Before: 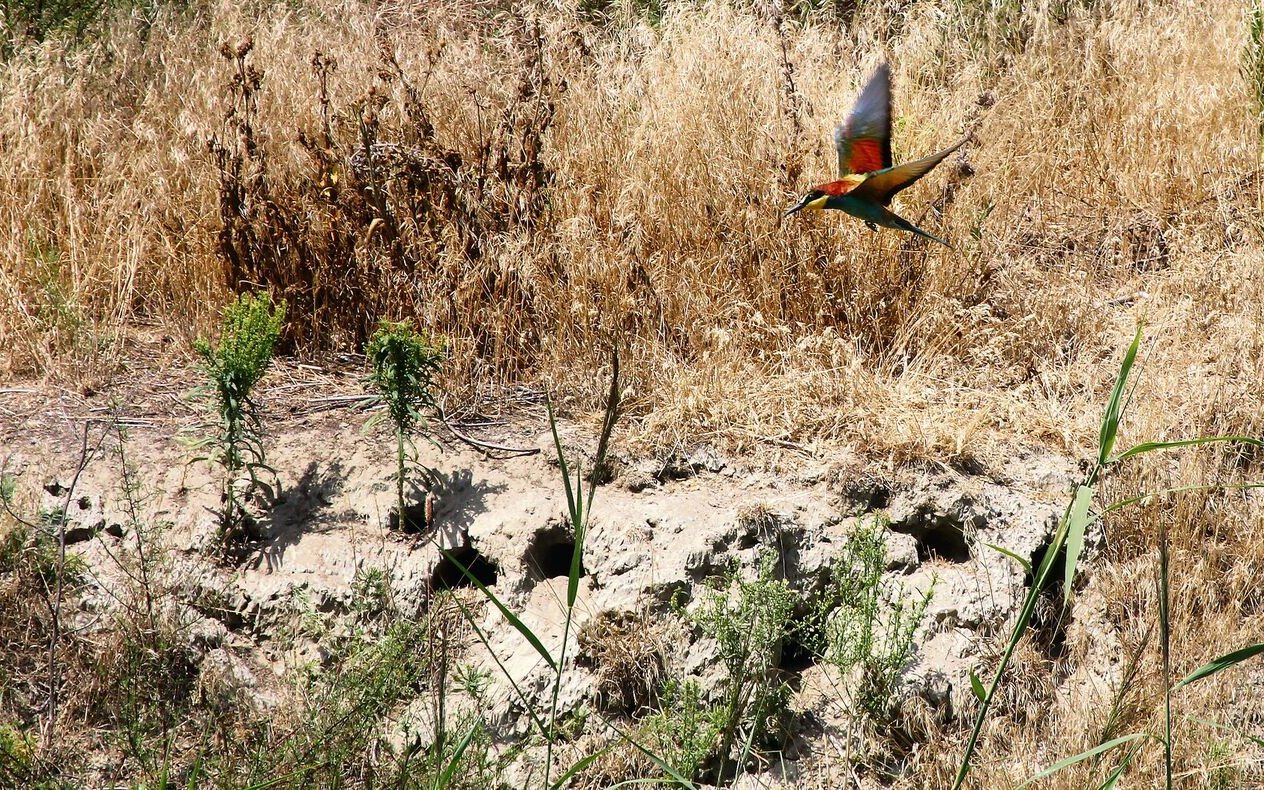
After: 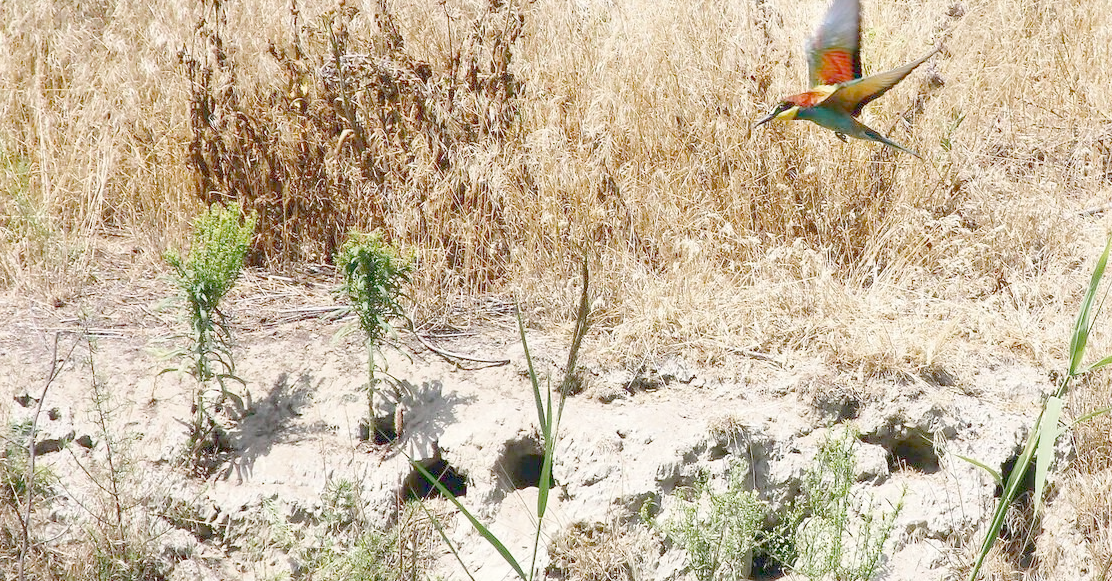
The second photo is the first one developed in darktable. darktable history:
crop and rotate: left 2.425%, top 11.305%, right 9.6%, bottom 15.08%
